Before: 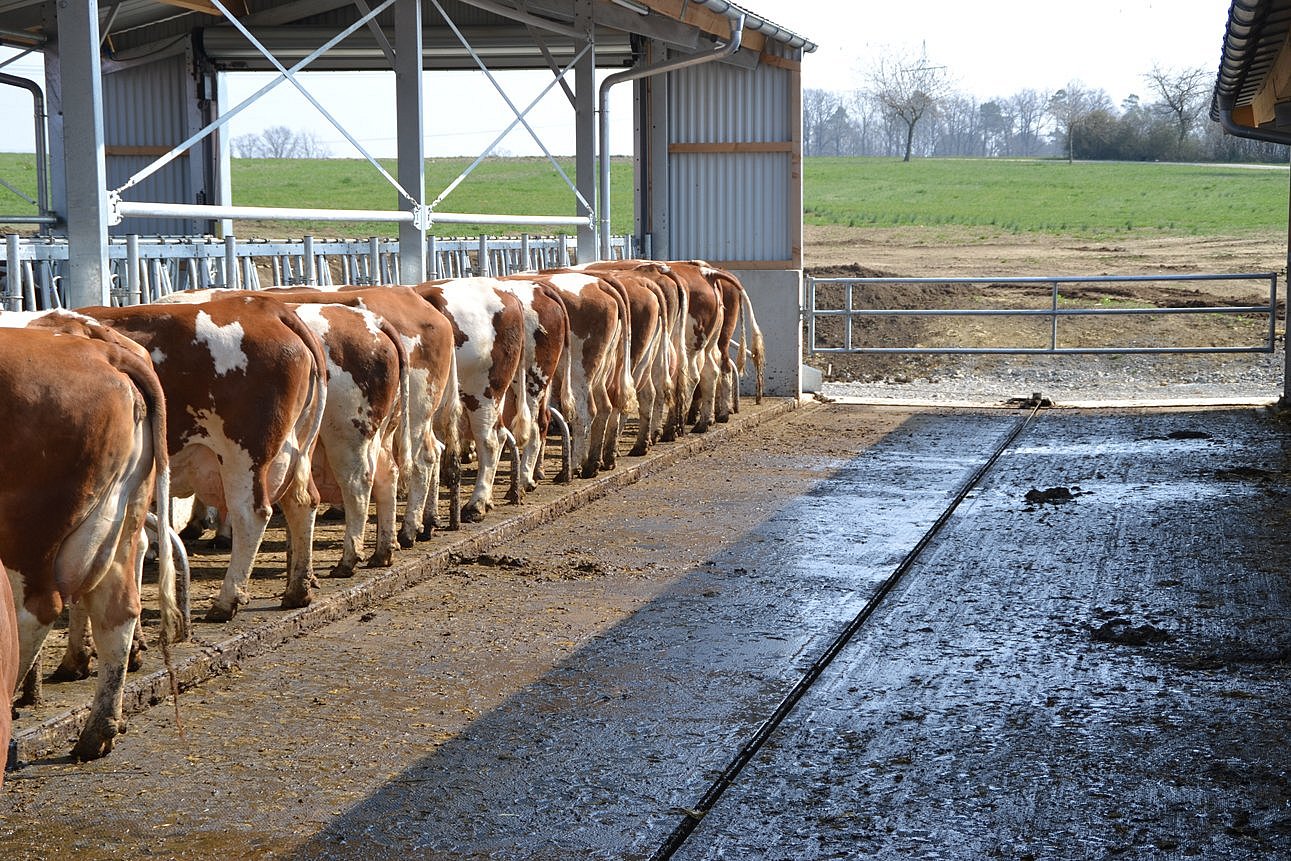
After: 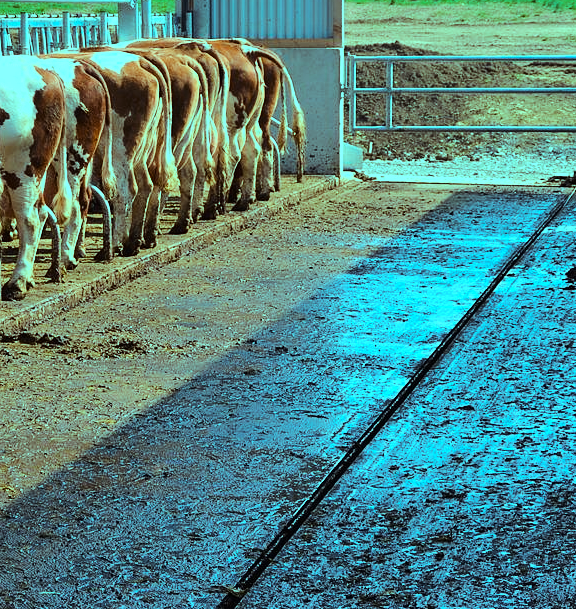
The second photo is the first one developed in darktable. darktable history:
crop: left 35.57%, top 25.879%, right 19.741%, bottom 3.37%
tone curve: curves: ch0 [(0, 0) (0.126, 0.061) (0.338, 0.285) (0.494, 0.518) (0.703, 0.762) (1, 1)]; ch1 [(0, 0) (0.389, 0.313) (0.457, 0.442) (0.5, 0.501) (0.55, 0.578) (1, 1)]; ch2 [(0, 0) (0.44, 0.424) (0.501, 0.499) (0.557, 0.564) (0.613, 0.67) (0.707, 0.746) (1, 1)], color space Lab, linked channels, preserve colors none
shadows and highlights: soften with gaussian
color balance rgb: highlights gain › chroma 7.454%, highlights gain › hue 183.55°, perceptual saturation grading › global saturation 25.676%, global vibrance 6.107%
